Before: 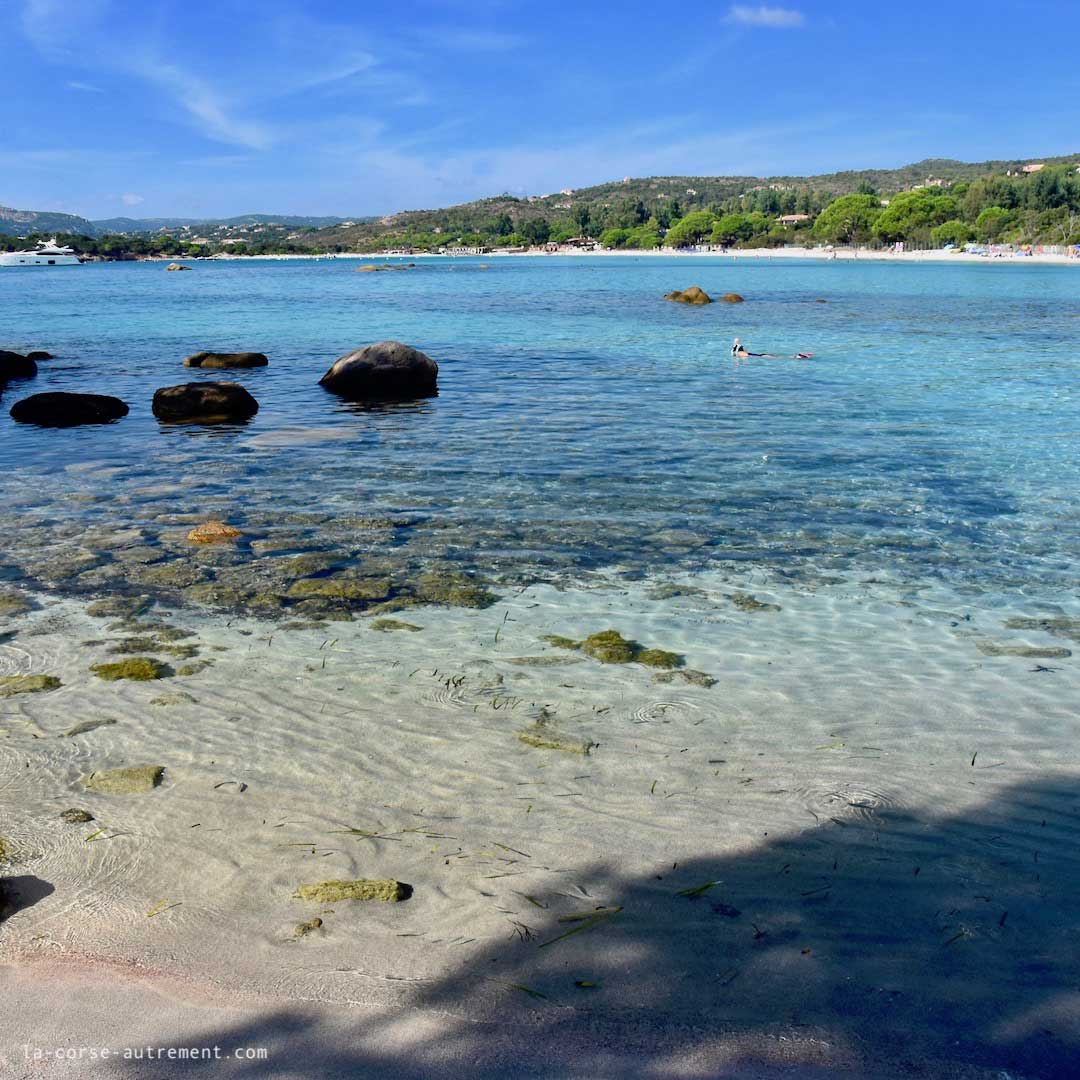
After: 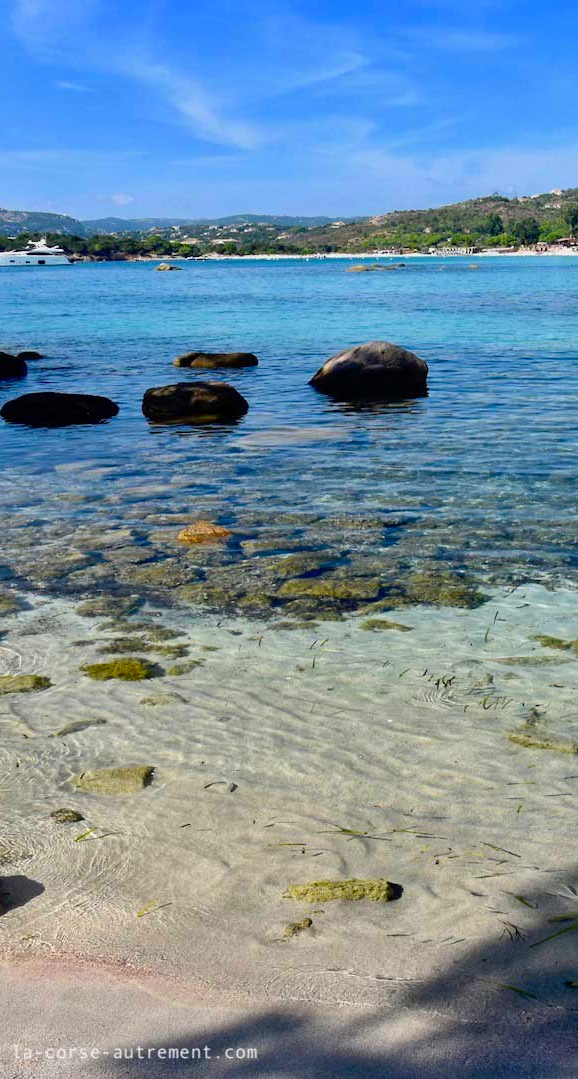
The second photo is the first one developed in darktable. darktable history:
crop: left 0.934%, right 45.475%, bottom 0.08%
color balance rgb: linear chroma grading › global chroma 14.714%, perceptual saturation grading › global saturation 0.317%
